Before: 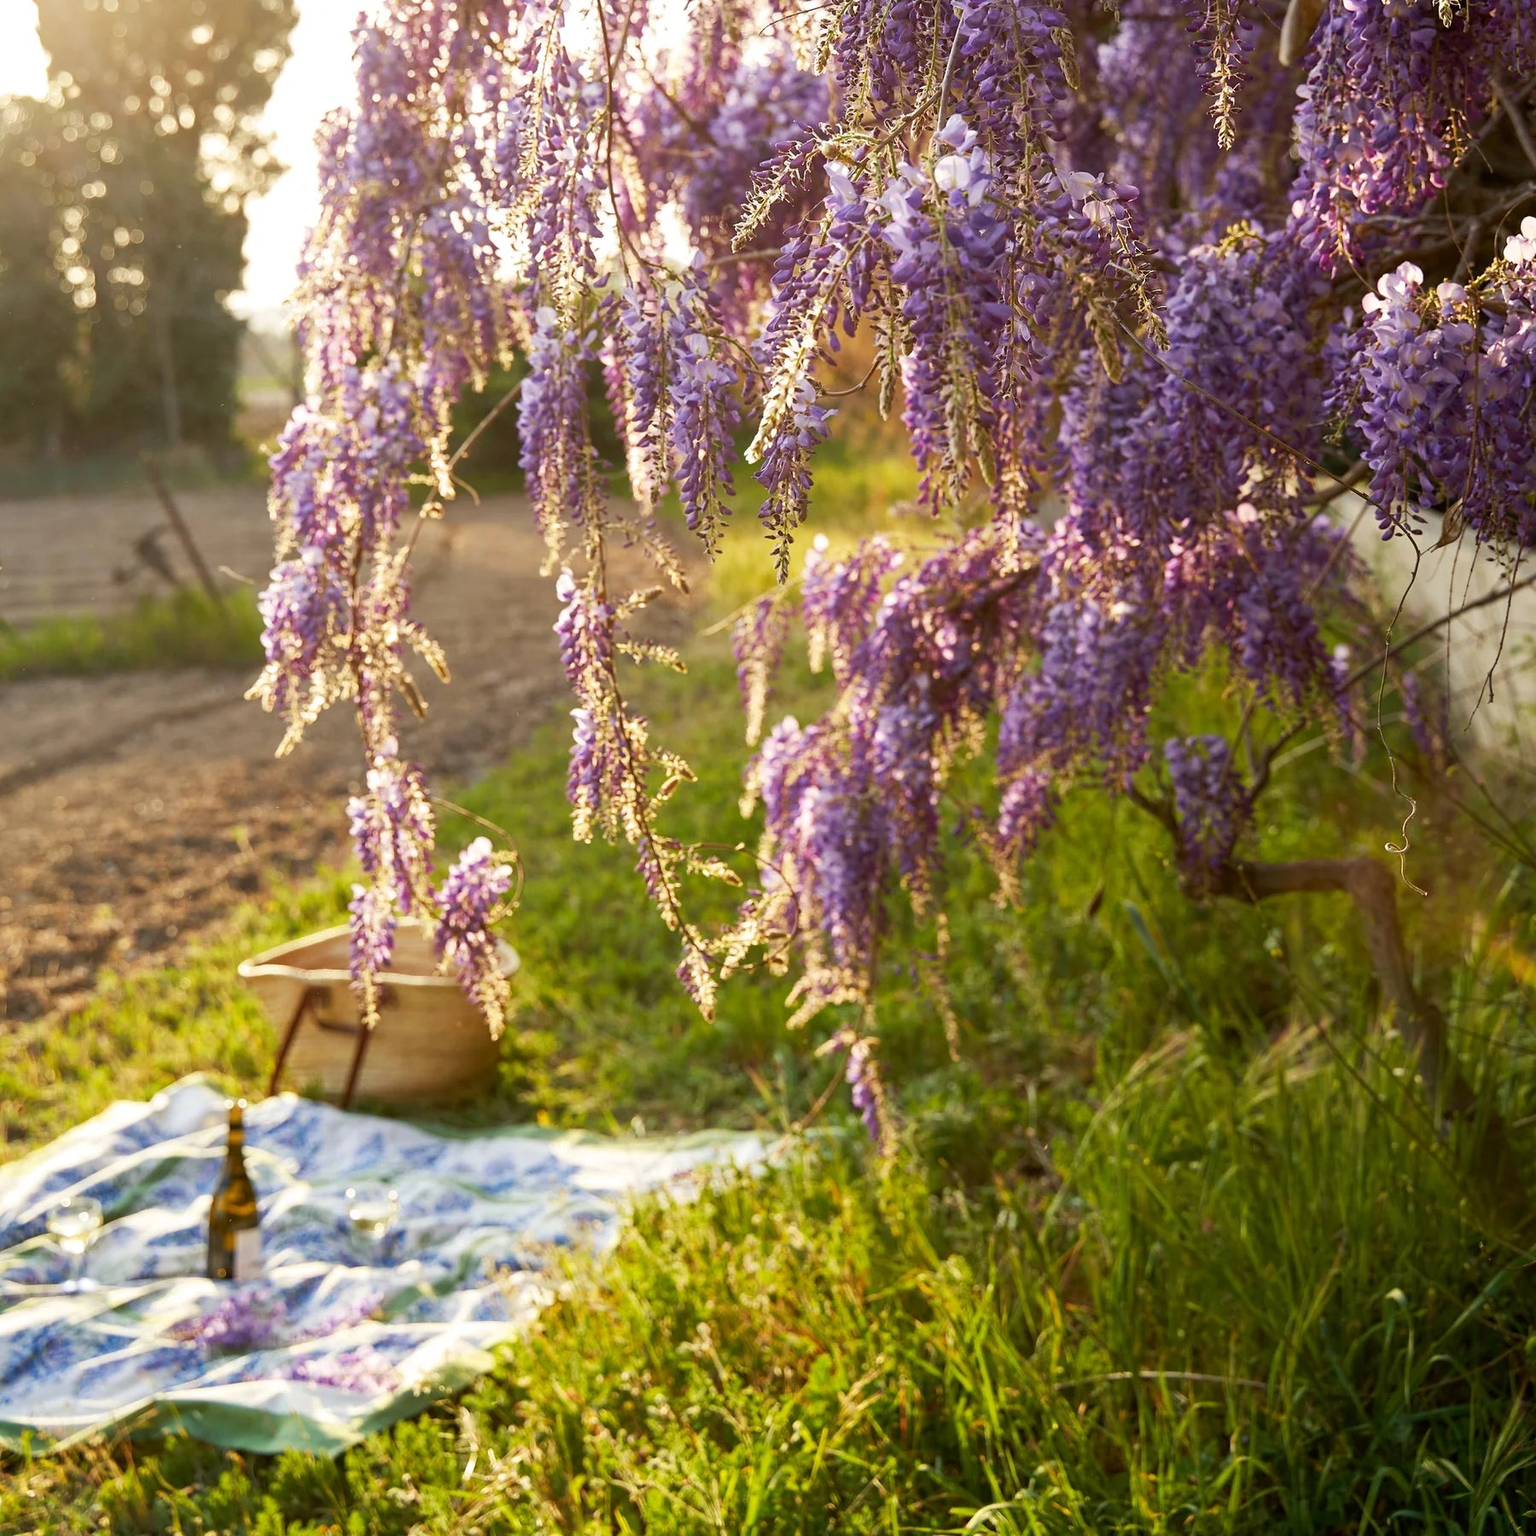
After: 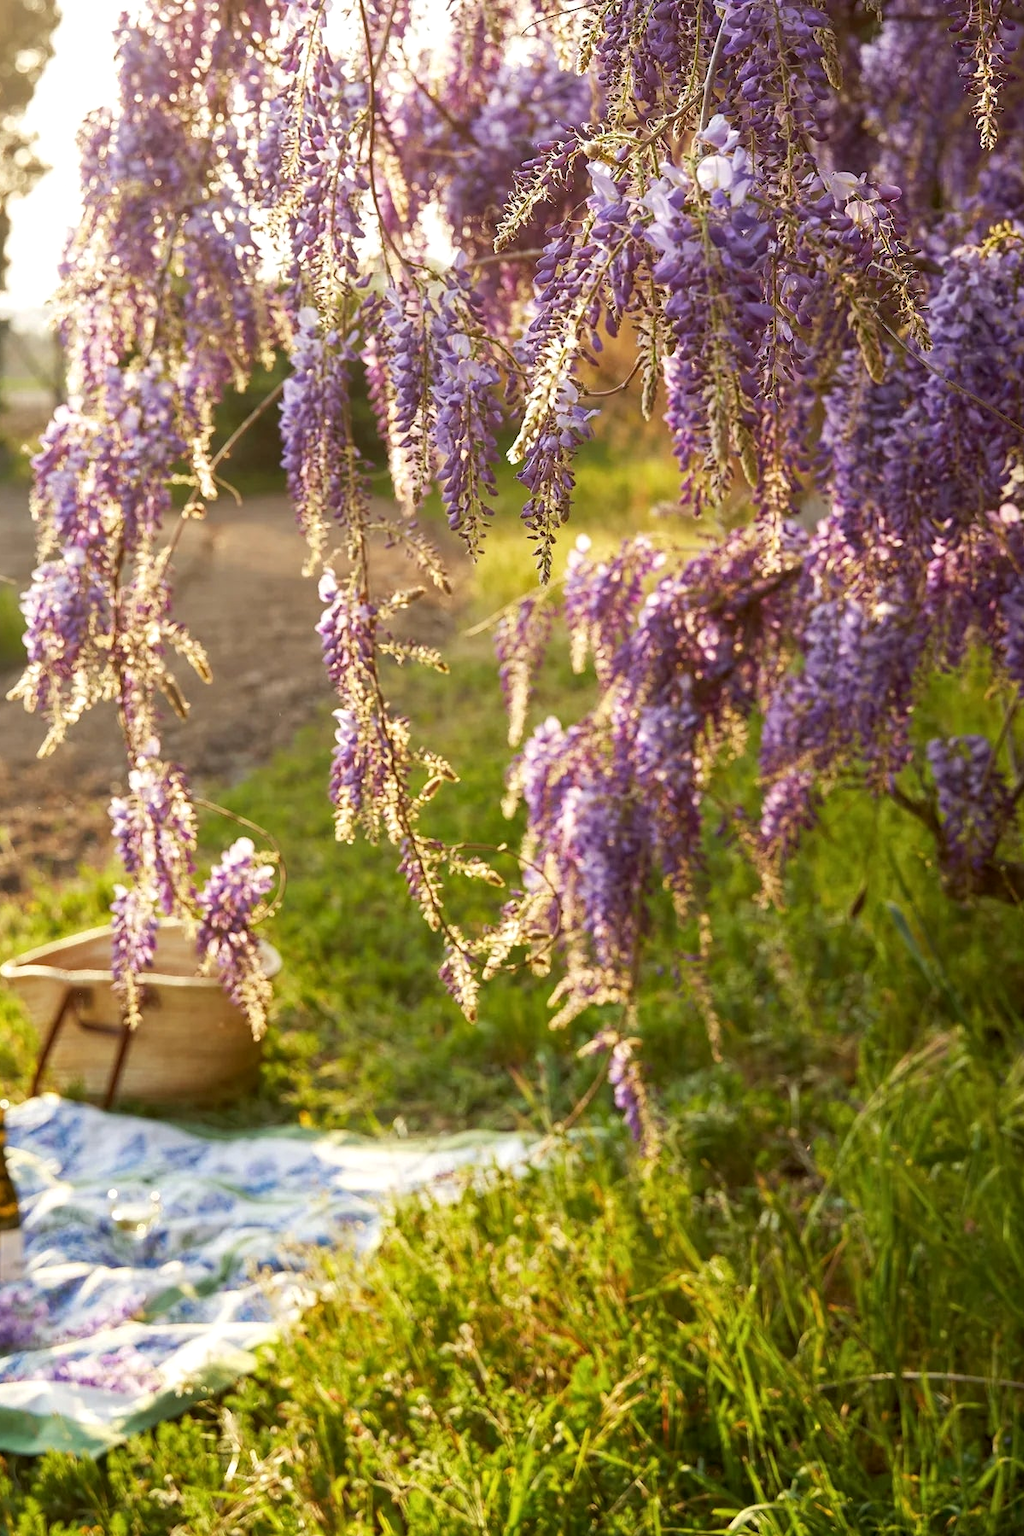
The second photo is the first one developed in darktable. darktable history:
crop and rotate: left 15.546%, right 17.787%
local contrast: highlights 100%, shadows 100%, detail 120%, midtone range 0.2
